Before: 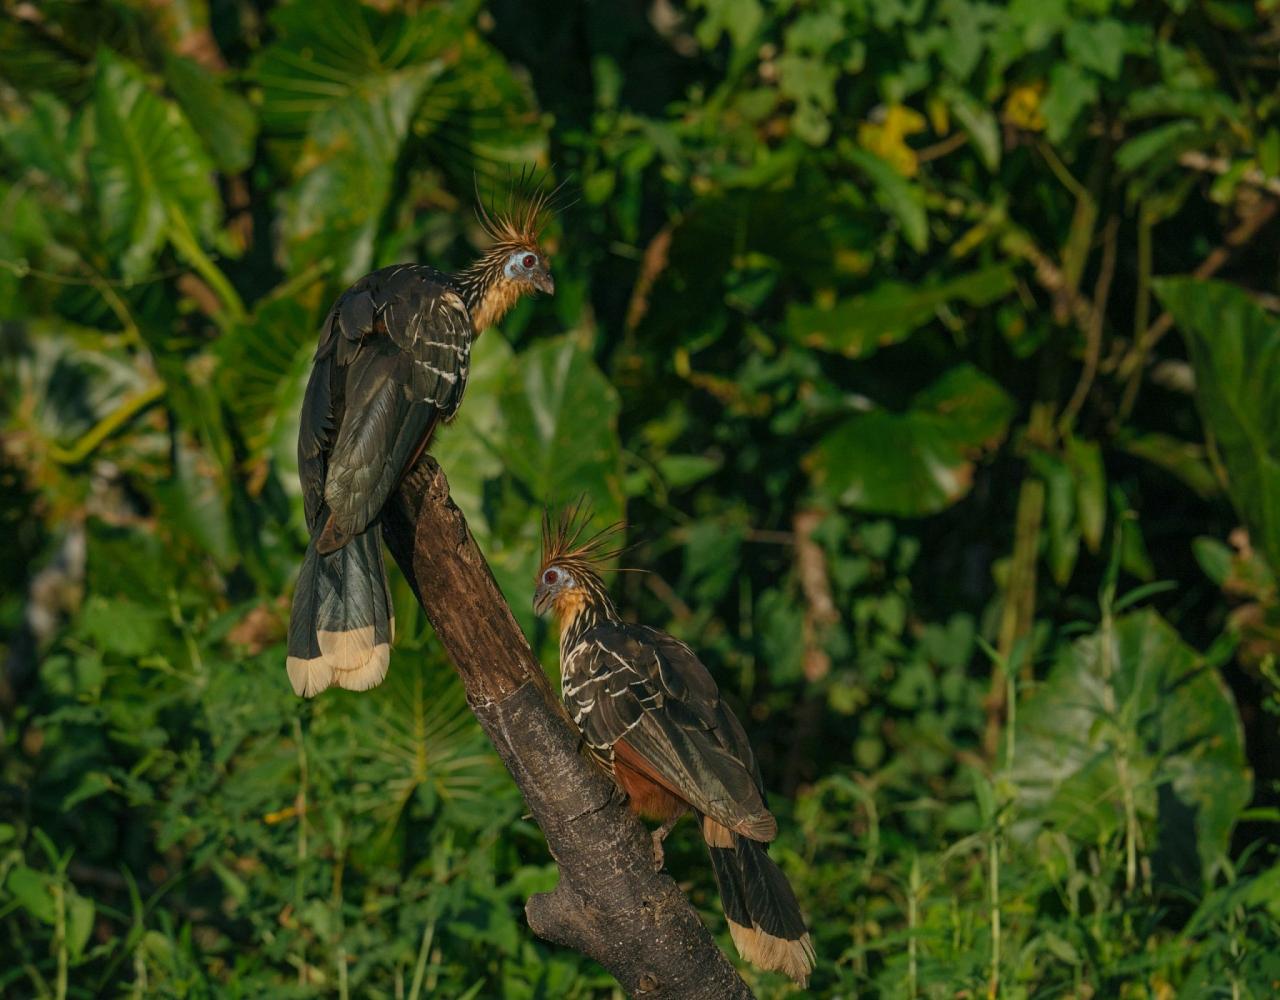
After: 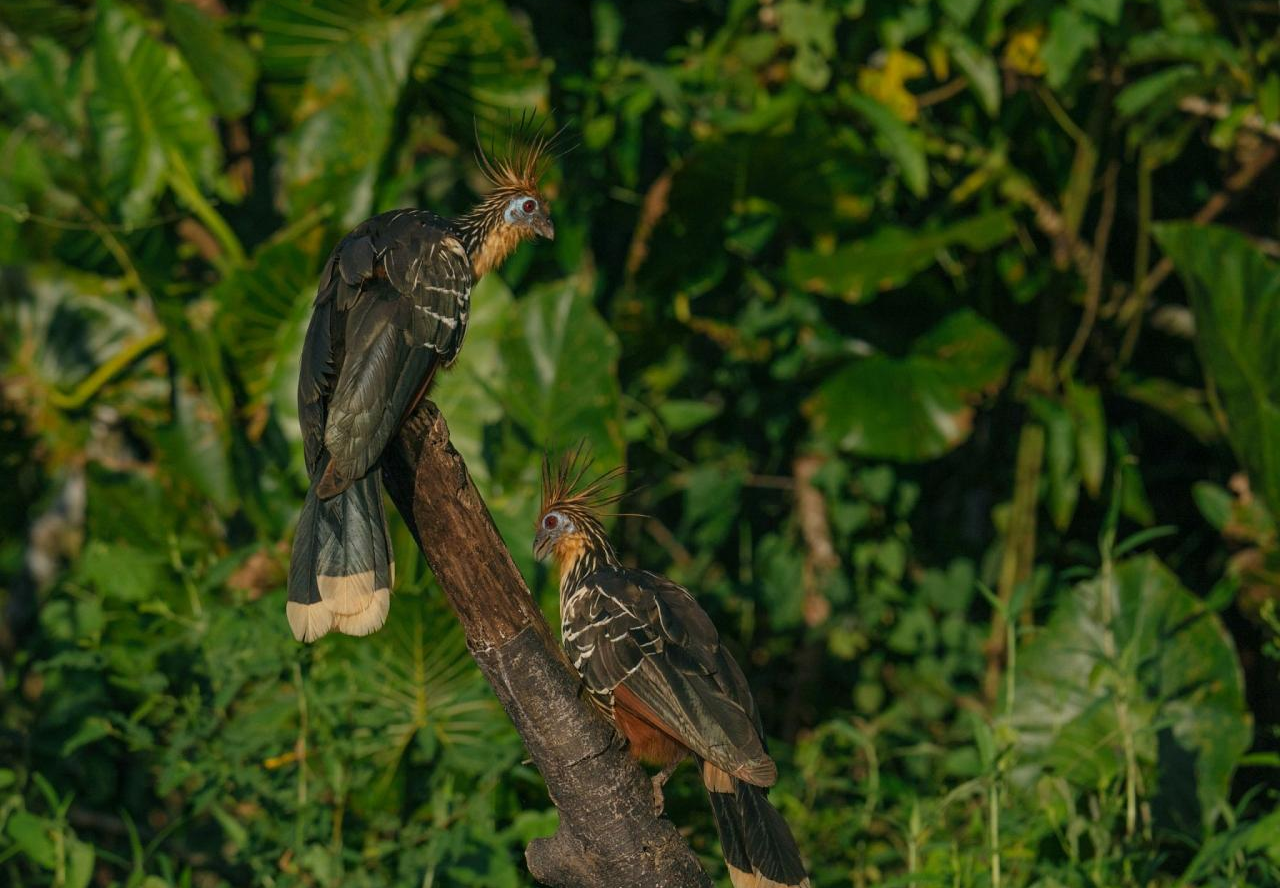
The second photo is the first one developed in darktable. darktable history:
crop and rotate: top 5.552%, bottom 5.598%
